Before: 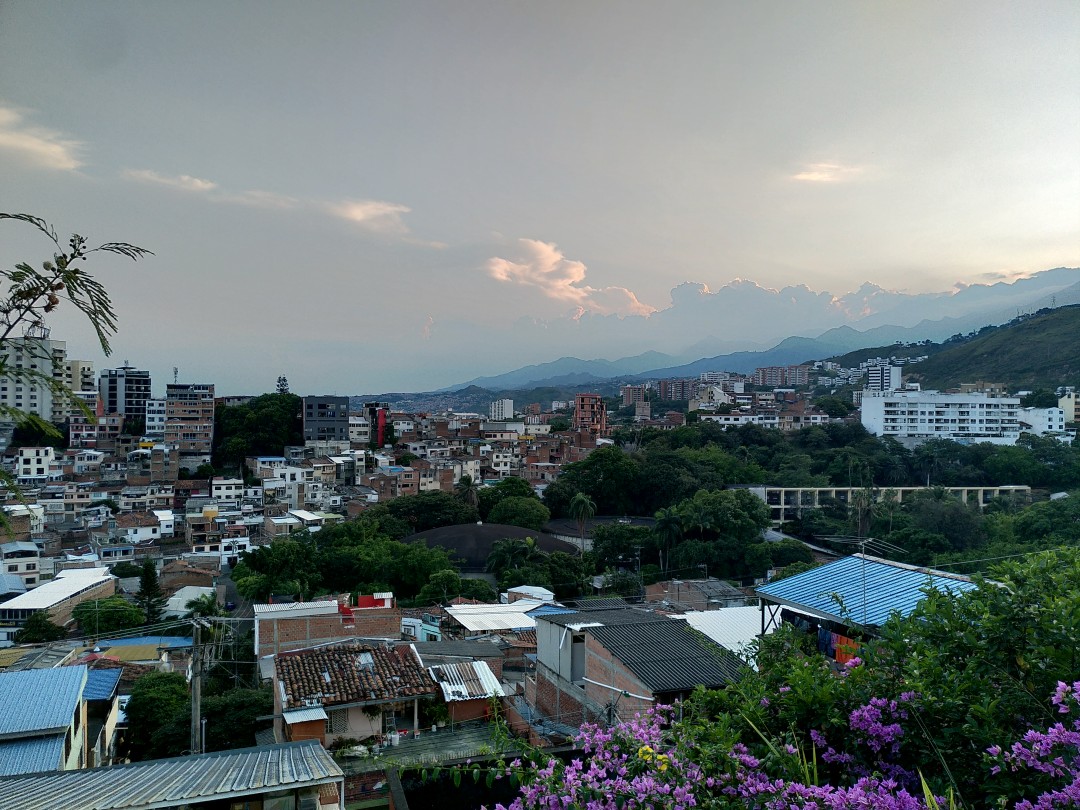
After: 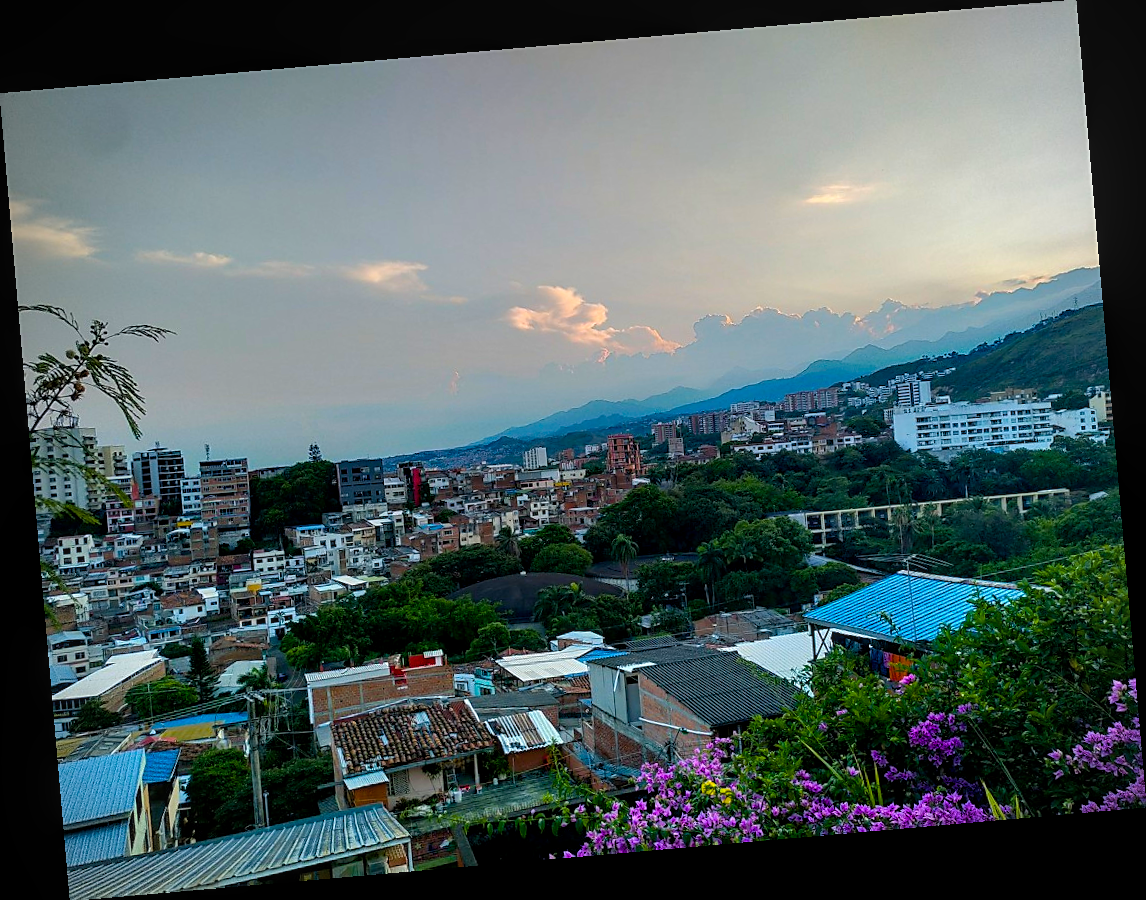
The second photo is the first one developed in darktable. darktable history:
rotate and perspective: rotation -4.98°, automatic cropping off
color balance rgb: linear chroma grading › global chroma 23.15%, perceptual saturation grading › global saturation 28.7%, perceptual saturation grading › mid-tones 12.04%, perceptual saturation grading › shadows 10.19%, global vibrance 22.22%
sharpen: radius 1.864, amount 0.398, threshold 1.271
local contrast: on, module defaults
vignetting: fall-off radius 60.92%
